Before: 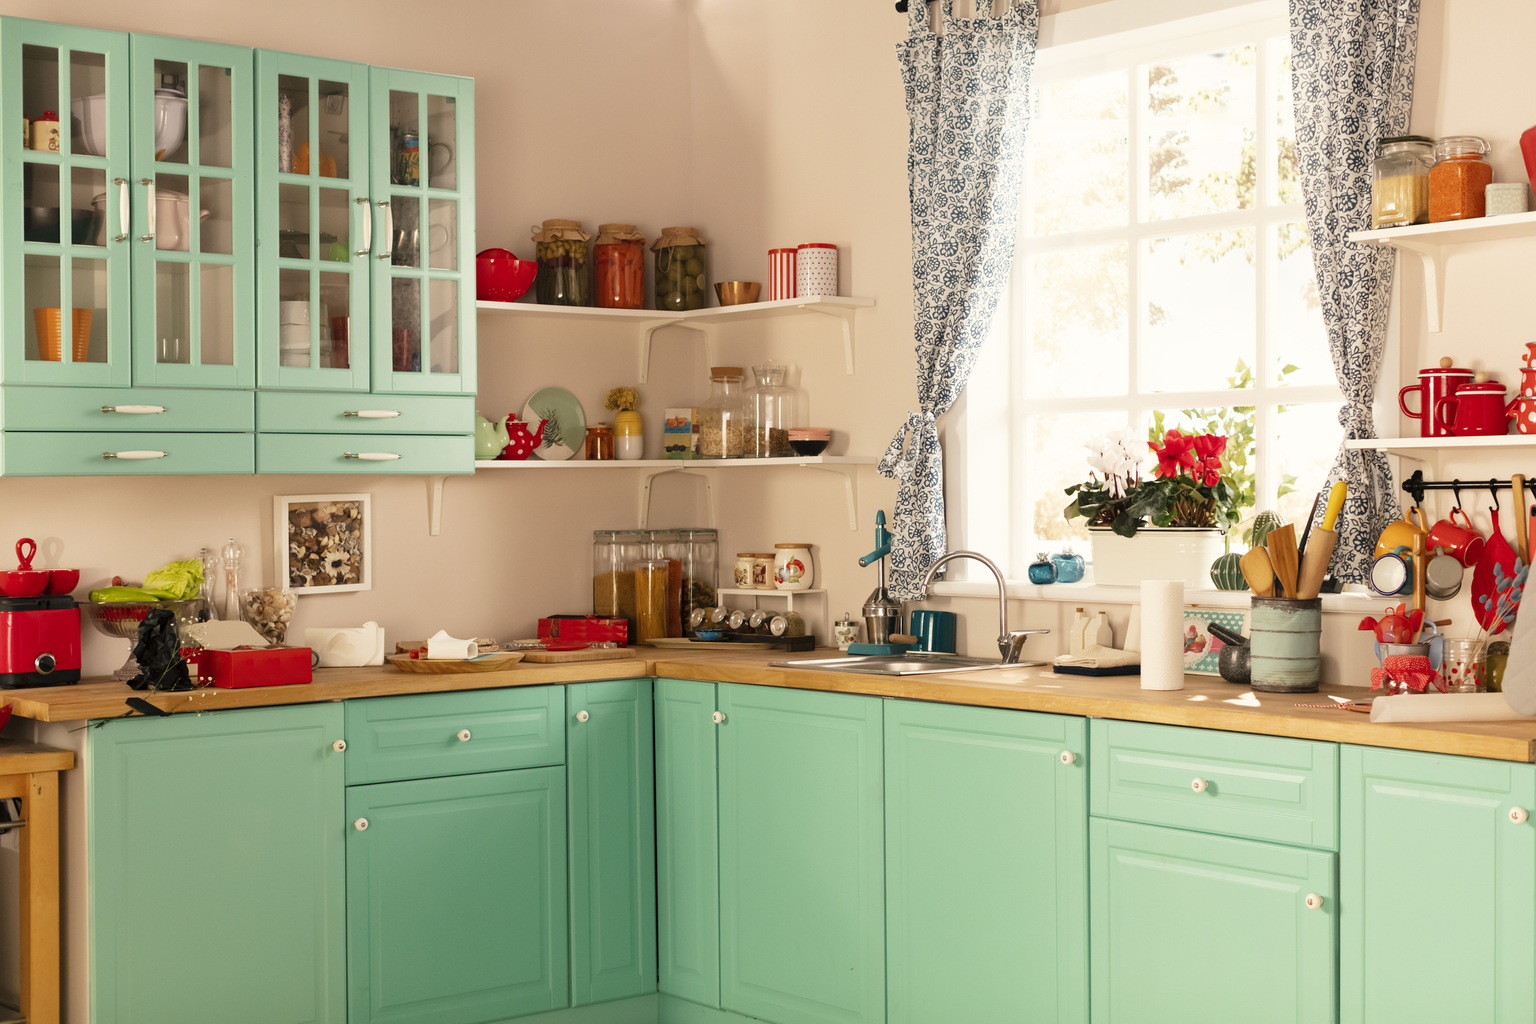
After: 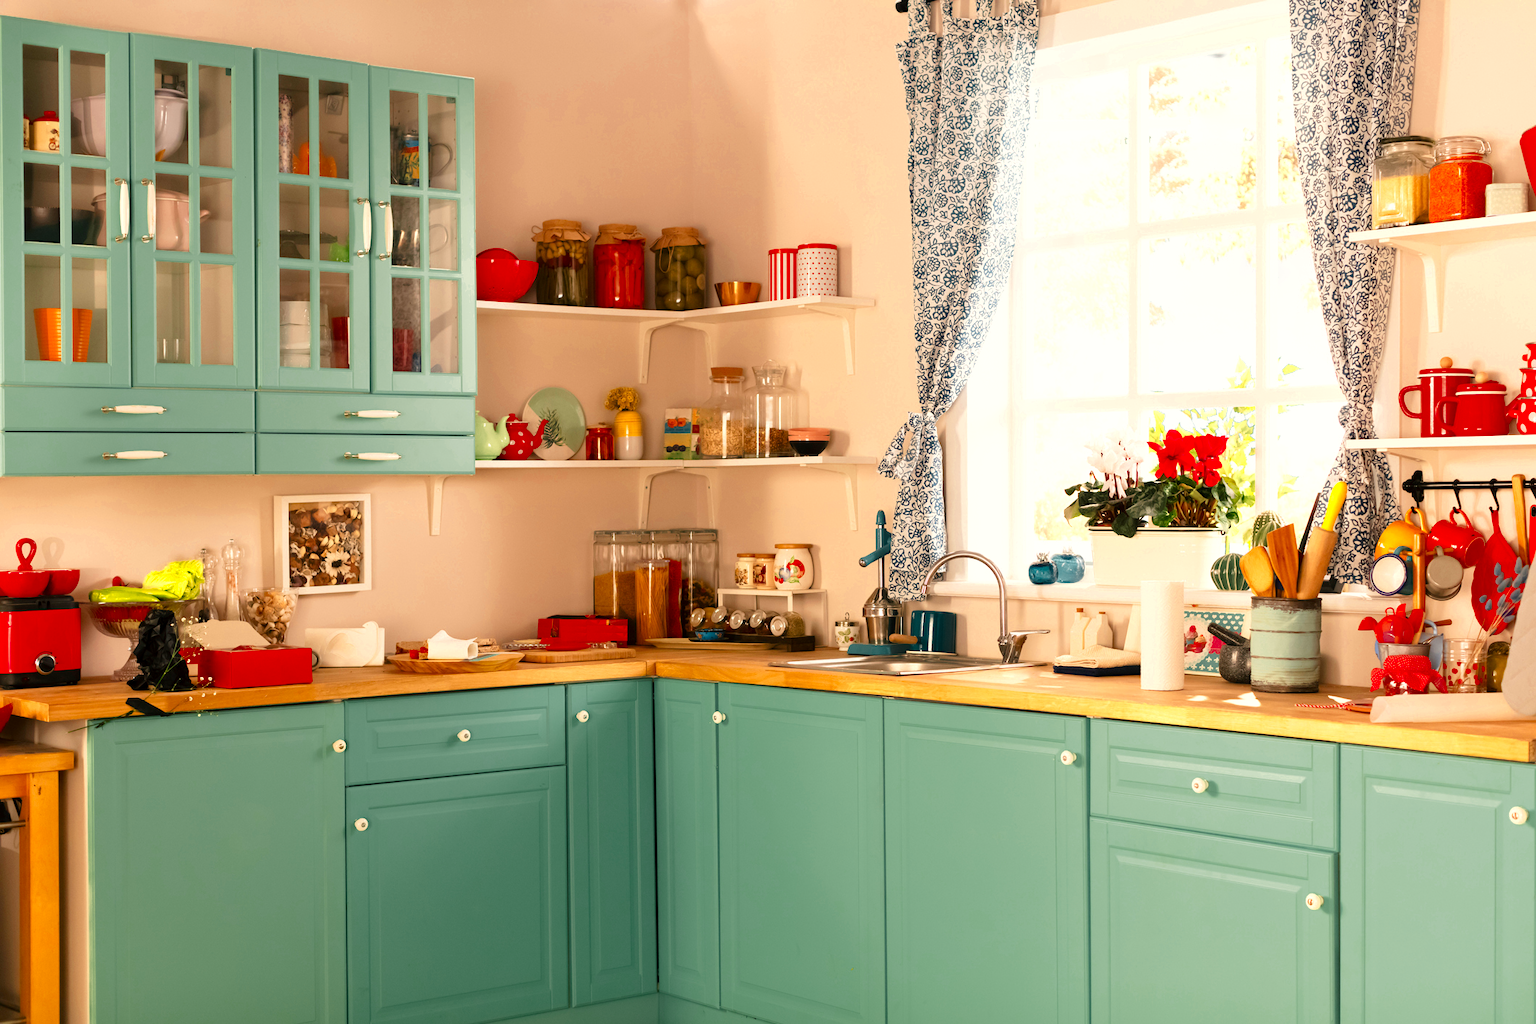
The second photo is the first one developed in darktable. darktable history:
color zones: curves: ch0 [(0.004, 0.305) (0.261, 0.623) (0.389, 0.399) (0.708, 0.571) (0.947, 0.34)]; ch1 [(0.025, 0.645) (0.229, 0.584) (0.326, 0.551) (0.484, 0.262) (0.757, 0.643)]
contrast brightness saturation: contrast 0.044, saturation 0.157
